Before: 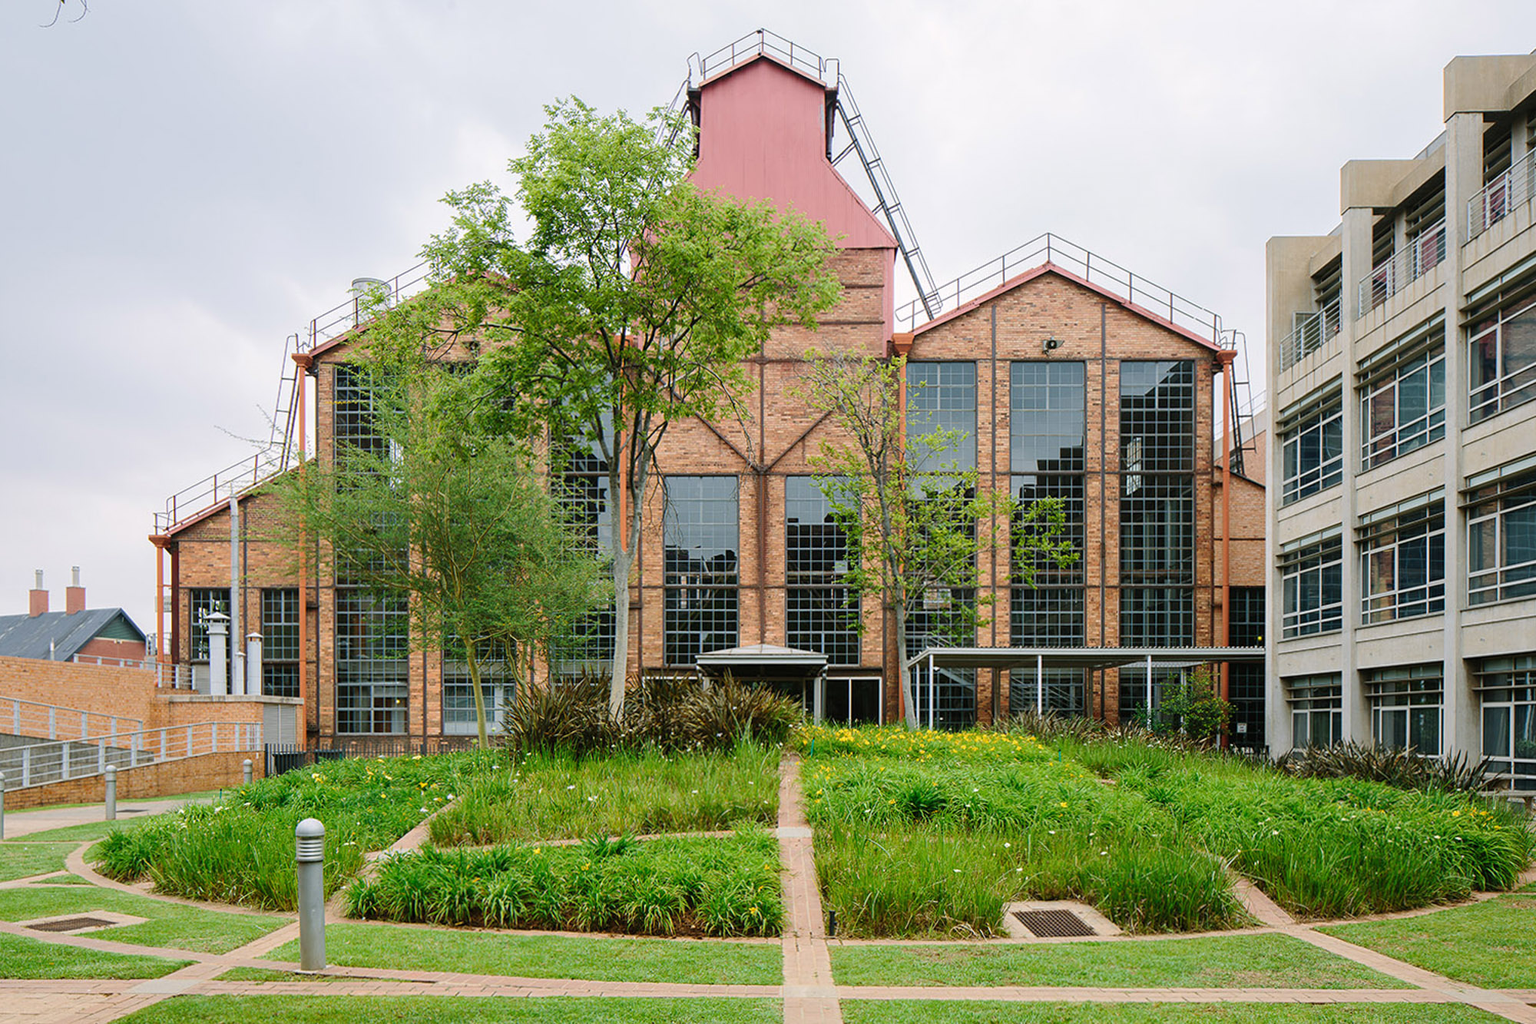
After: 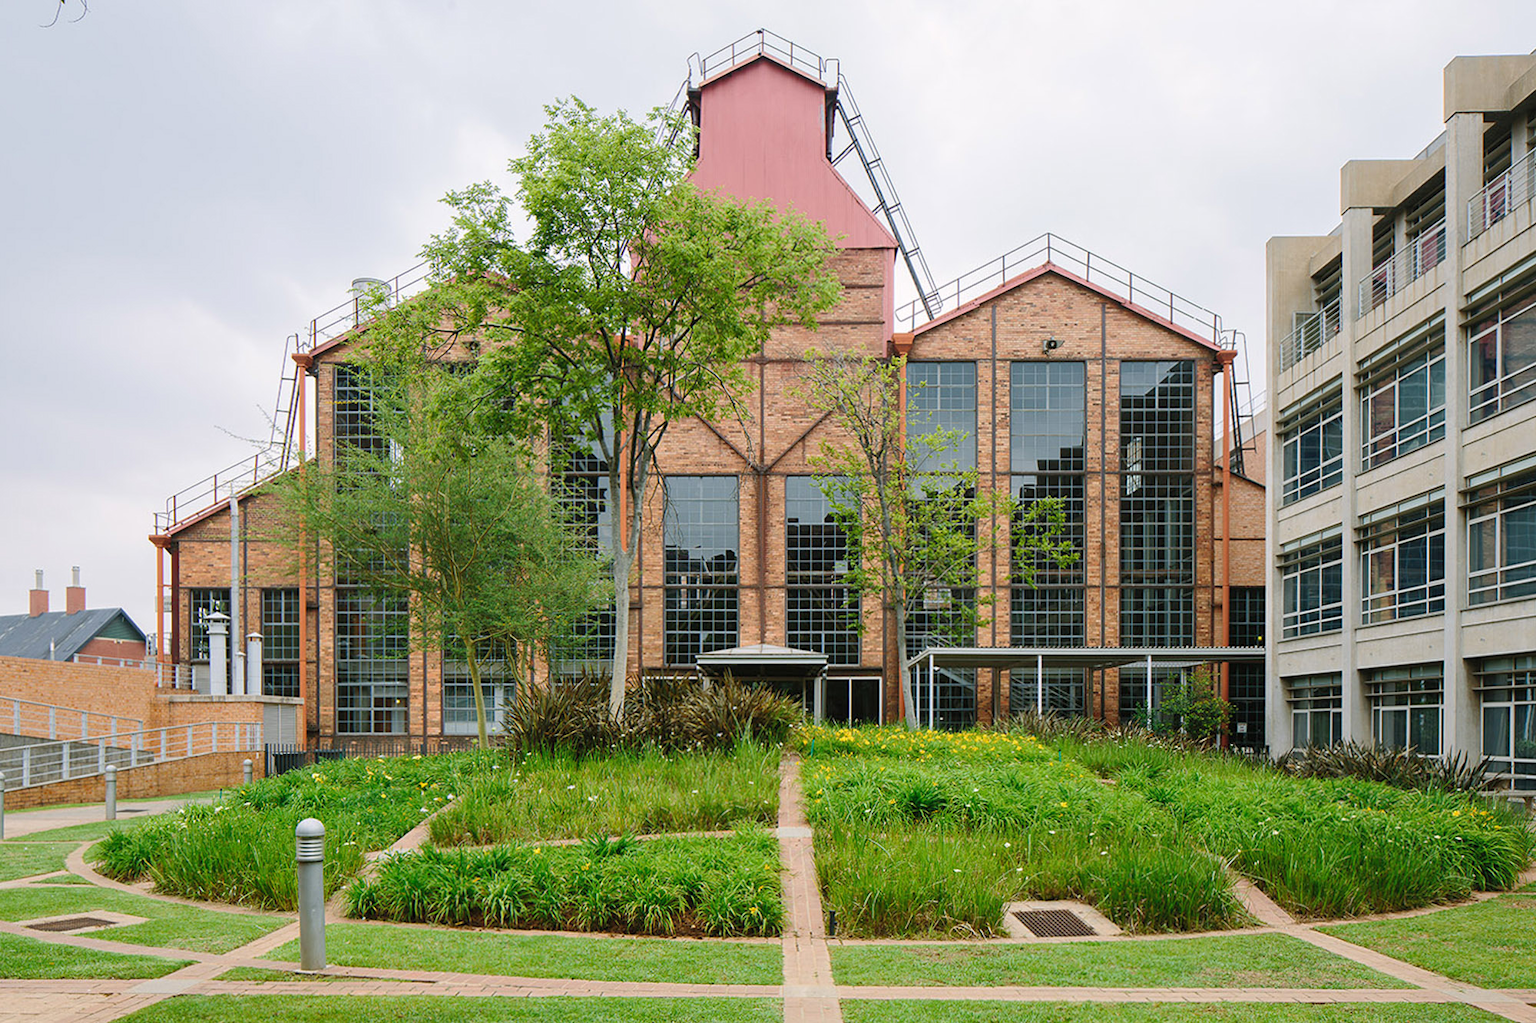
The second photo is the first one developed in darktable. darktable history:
shadows and highlights: shadows 43.27, highlights 8.06
